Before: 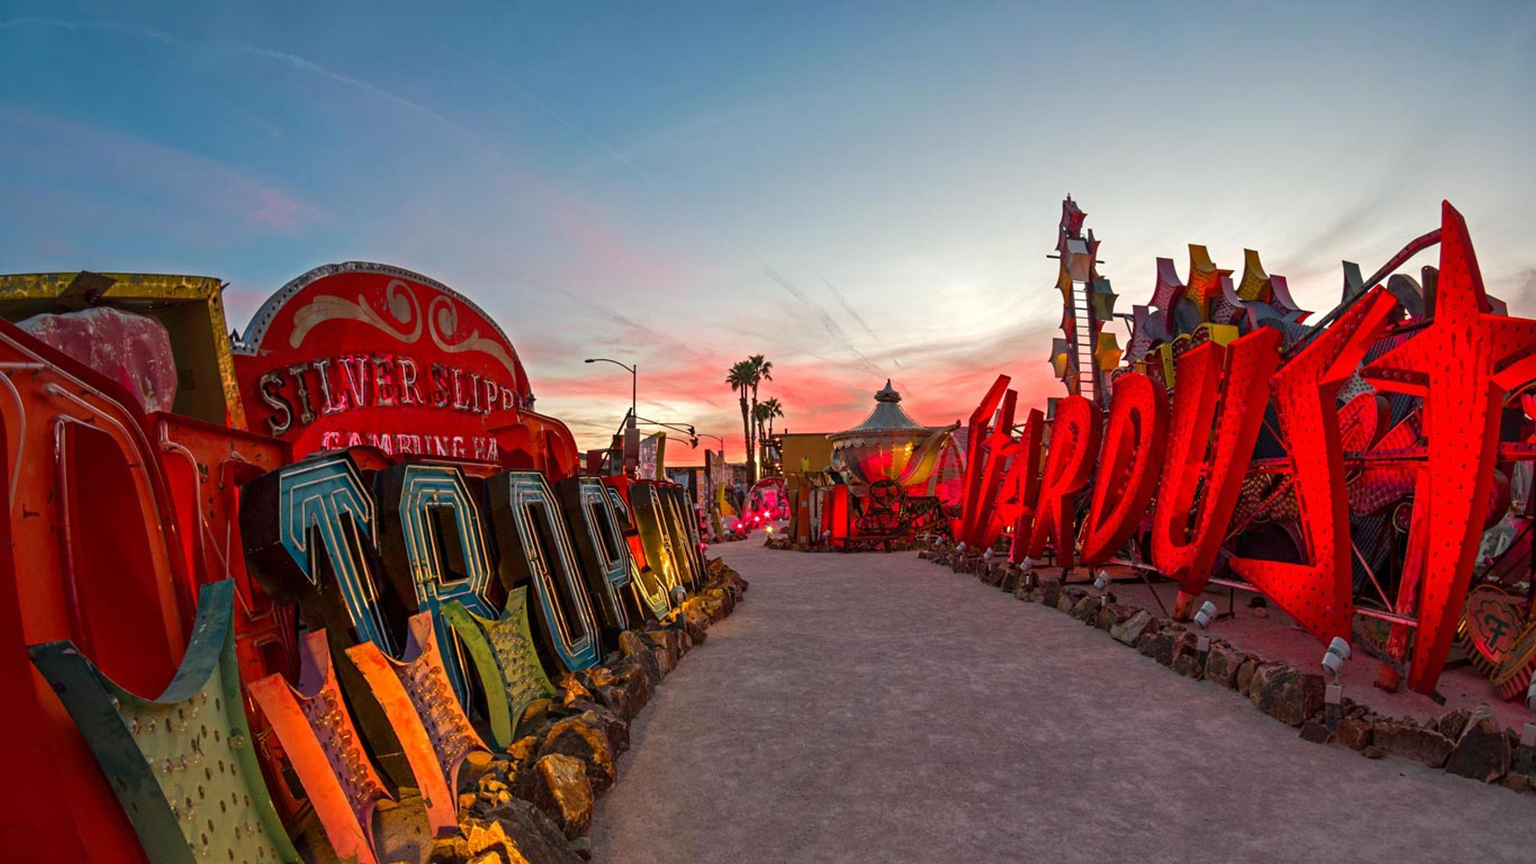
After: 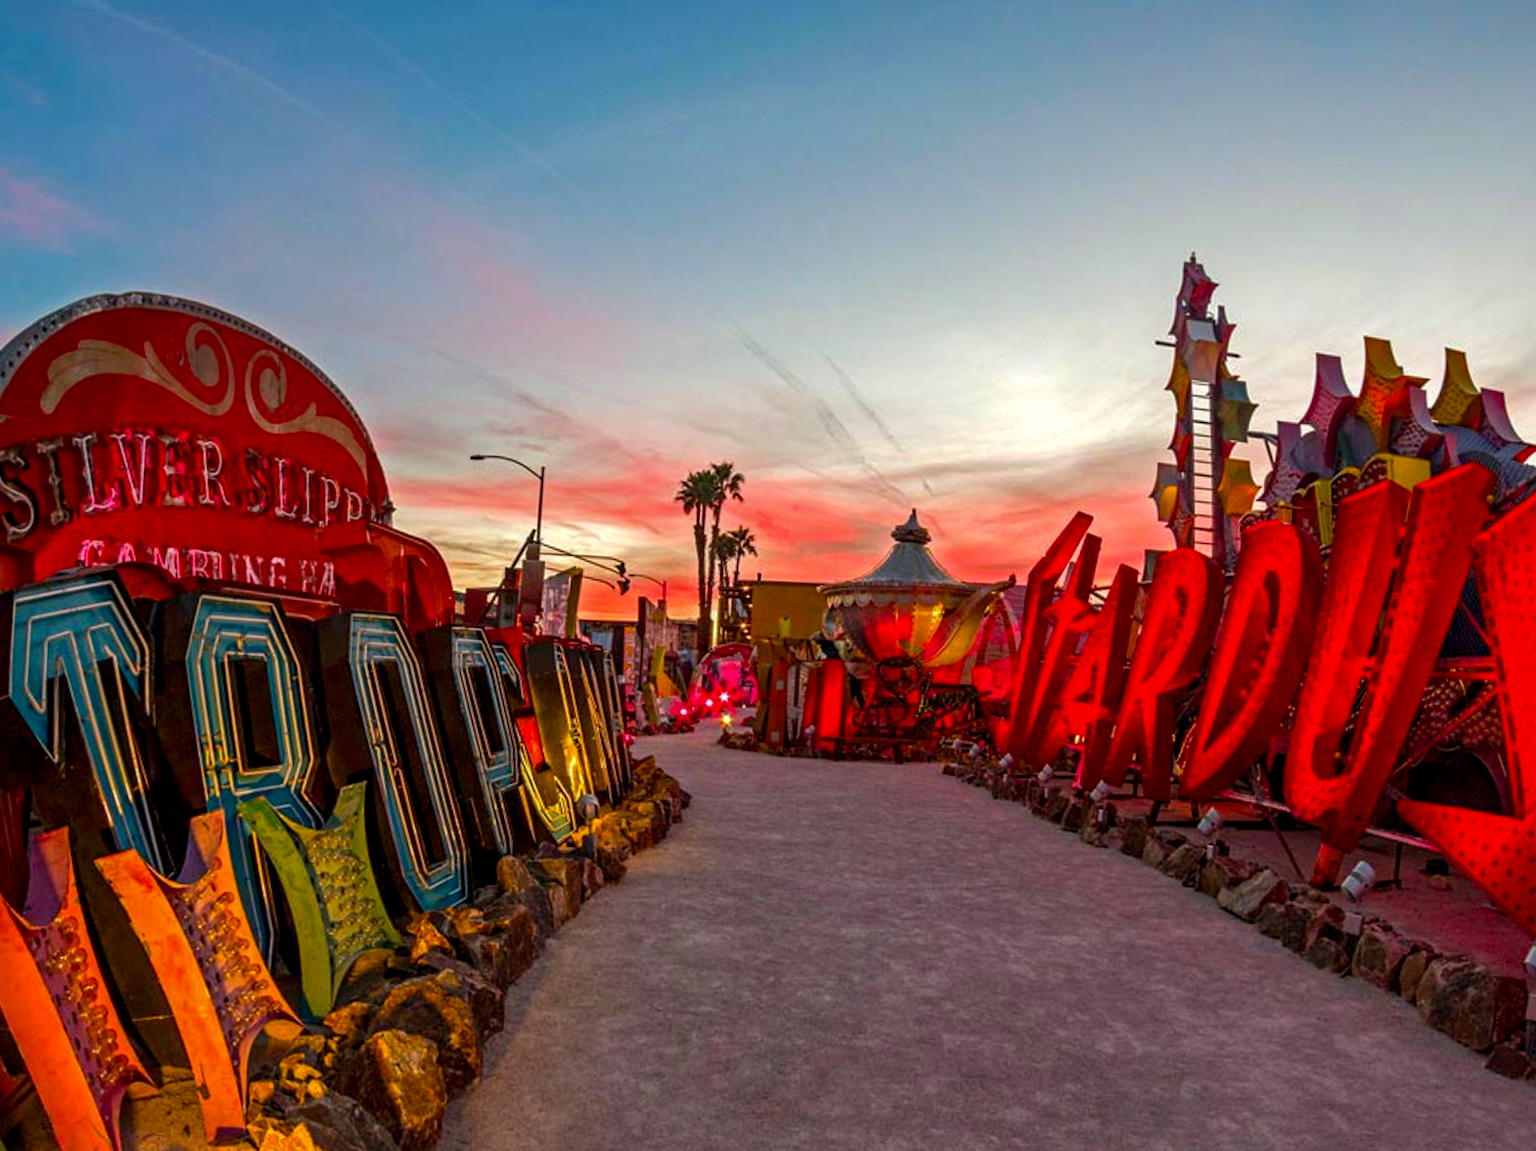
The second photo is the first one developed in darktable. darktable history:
color balance rgb: perceptual saturation grading › global saturation 20%, global vibrance 20%
local contrast: on, module defaults
contrast brightness saturation: contrast 0.04, saturation 0.07
crop and rotate: angle -3.27°, left 14.277%, top 0.028%, right 10.766%, bottom 0.028%
base curve: curves: ch0 [(0, 0) (0.74, 0.67) (1, 1)]
